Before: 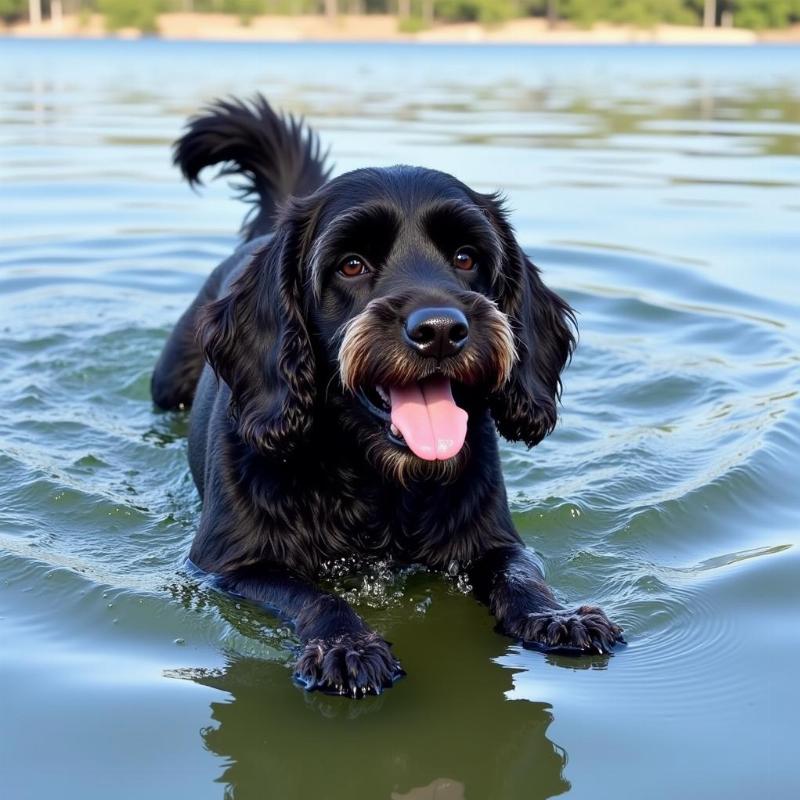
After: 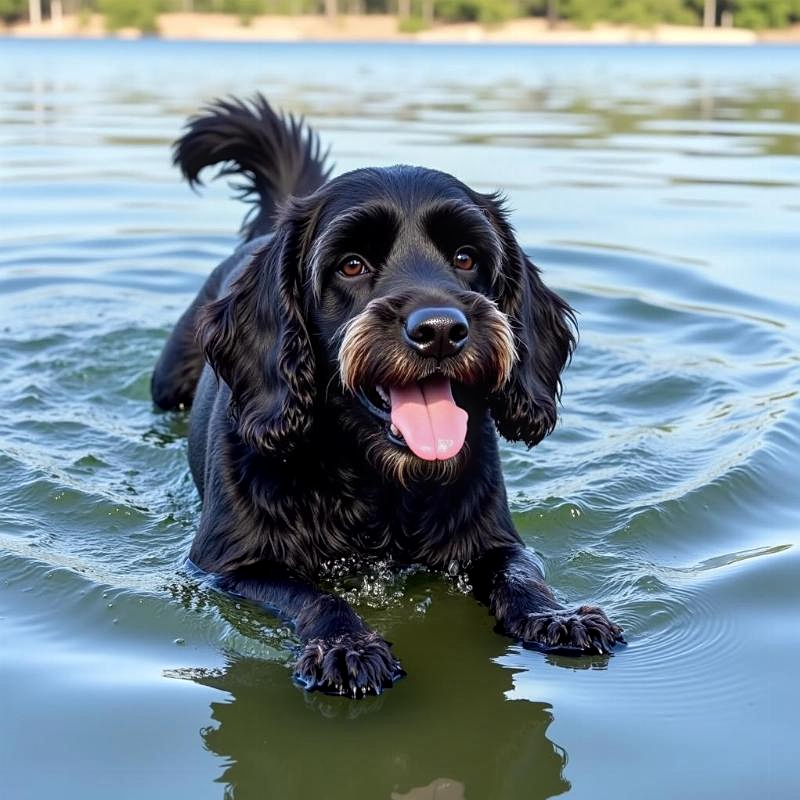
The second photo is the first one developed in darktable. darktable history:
sharpen: amount 0.205
local contrast: on, module defaults
